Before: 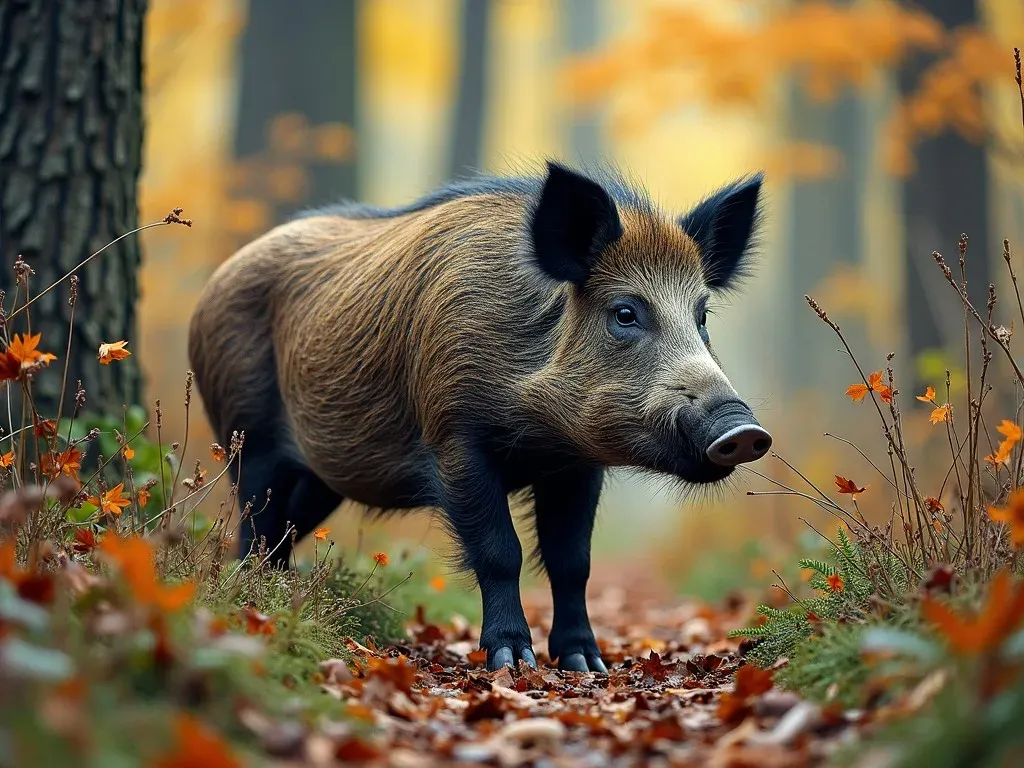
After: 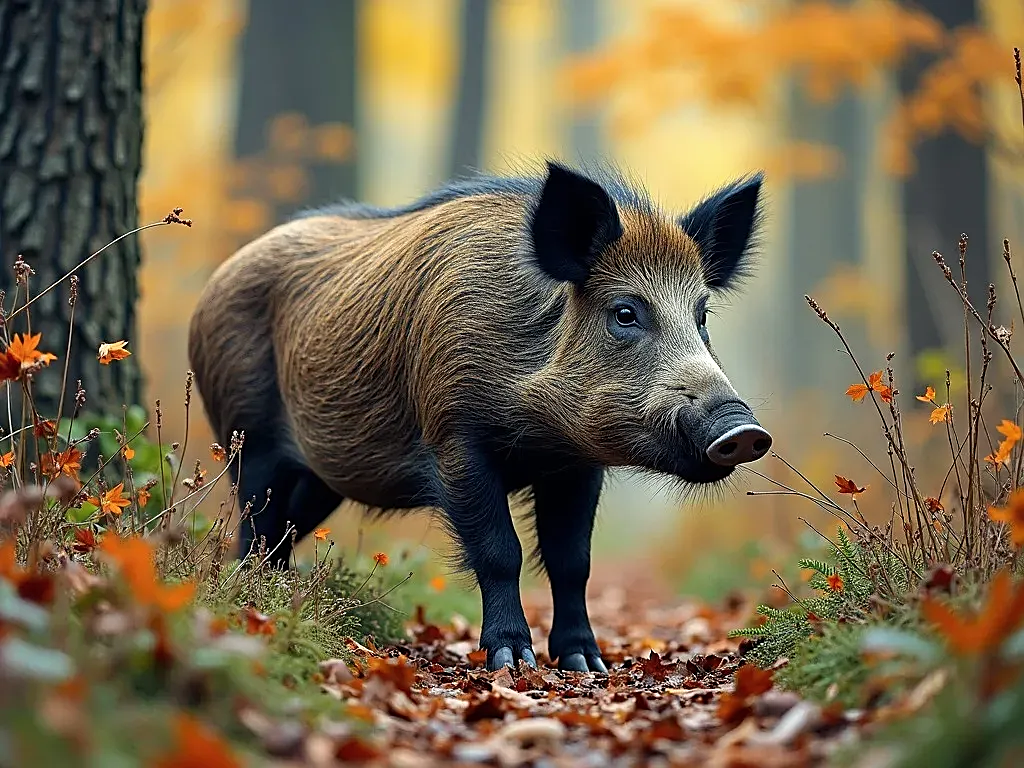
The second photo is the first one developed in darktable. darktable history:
shadows and highlights: radius 264.75, soften with gaussian
sharpen: on, module defaults
